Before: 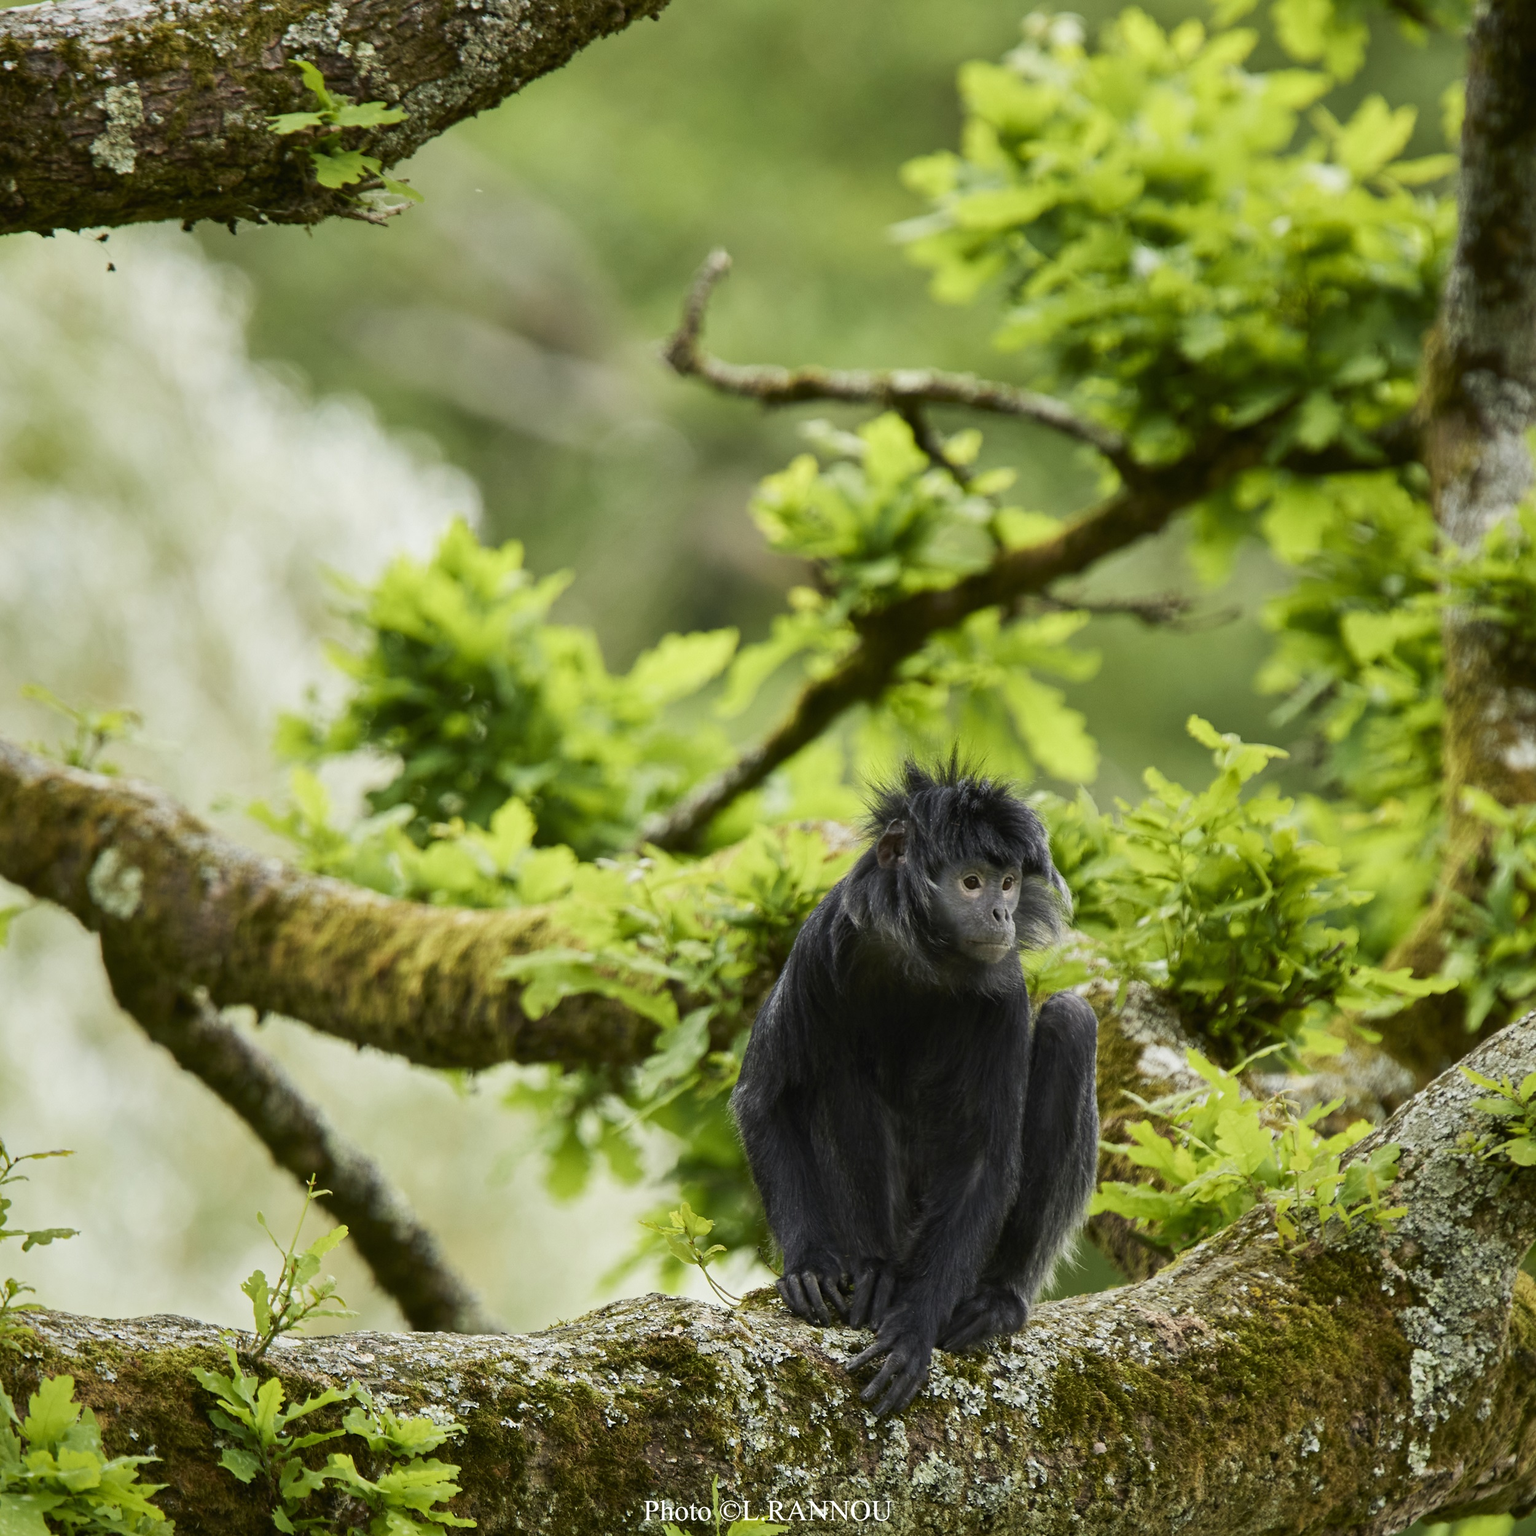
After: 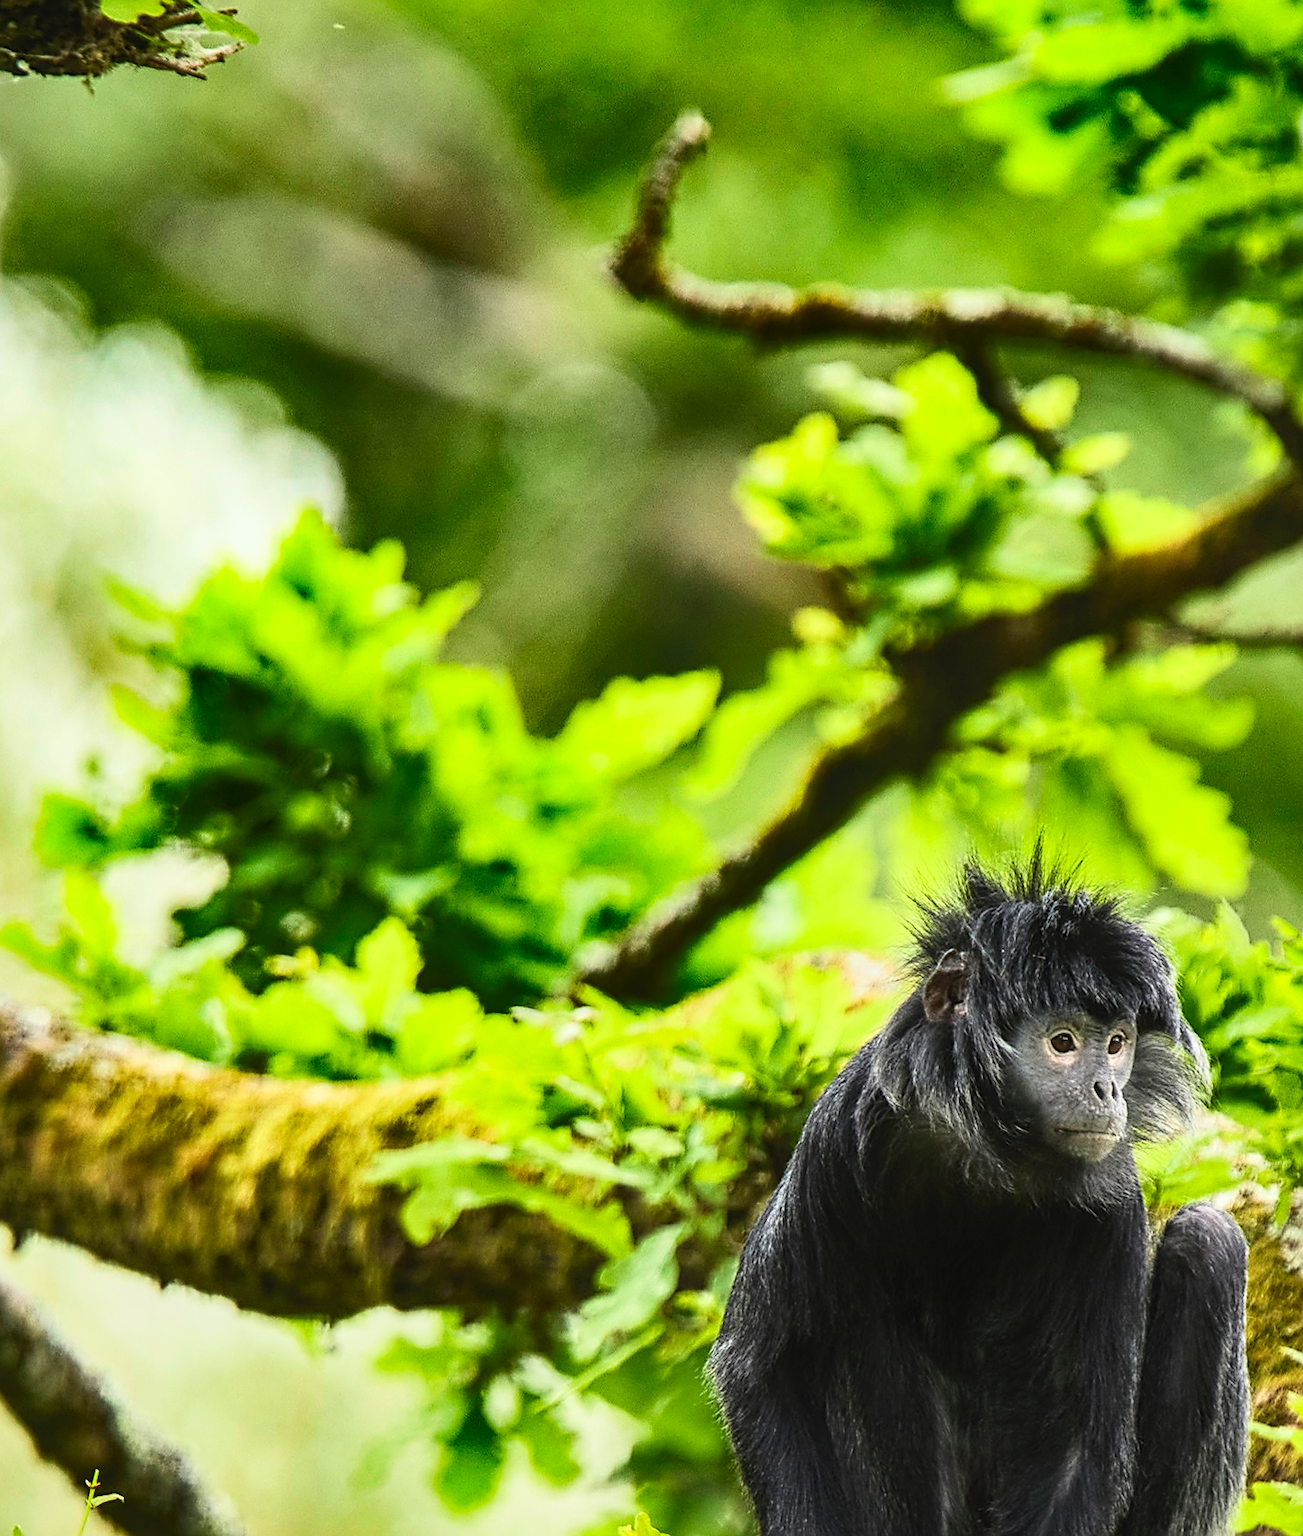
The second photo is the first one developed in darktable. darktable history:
sharpen: amount 0.885
local contrast: on, module defaults
shadows and highlights: shadows 20.98, highlights -82.78, soften with gaussian
base curve: curves: ch0 [(0, 0) (0.026, 0.03) (0.109, 0.232) (0.351, 0.748) (0.669, 0.968) (1, 1)]
crop: left 16.181%, top 11.259%, right 26.051%, bottom 20.634%
tone equalizer: smoothing diameter 2.22%, edges refinement/feathering 15.64, mask exposure compensation -1.57 EV, filter diffusion 5
contrast equalizer: y [[0.46, 0.454, 0.451, 0.451, 0.455, 0.46], [0.5 ×6], [0.5 ×6], [0 ×6], [0 ×6]]
